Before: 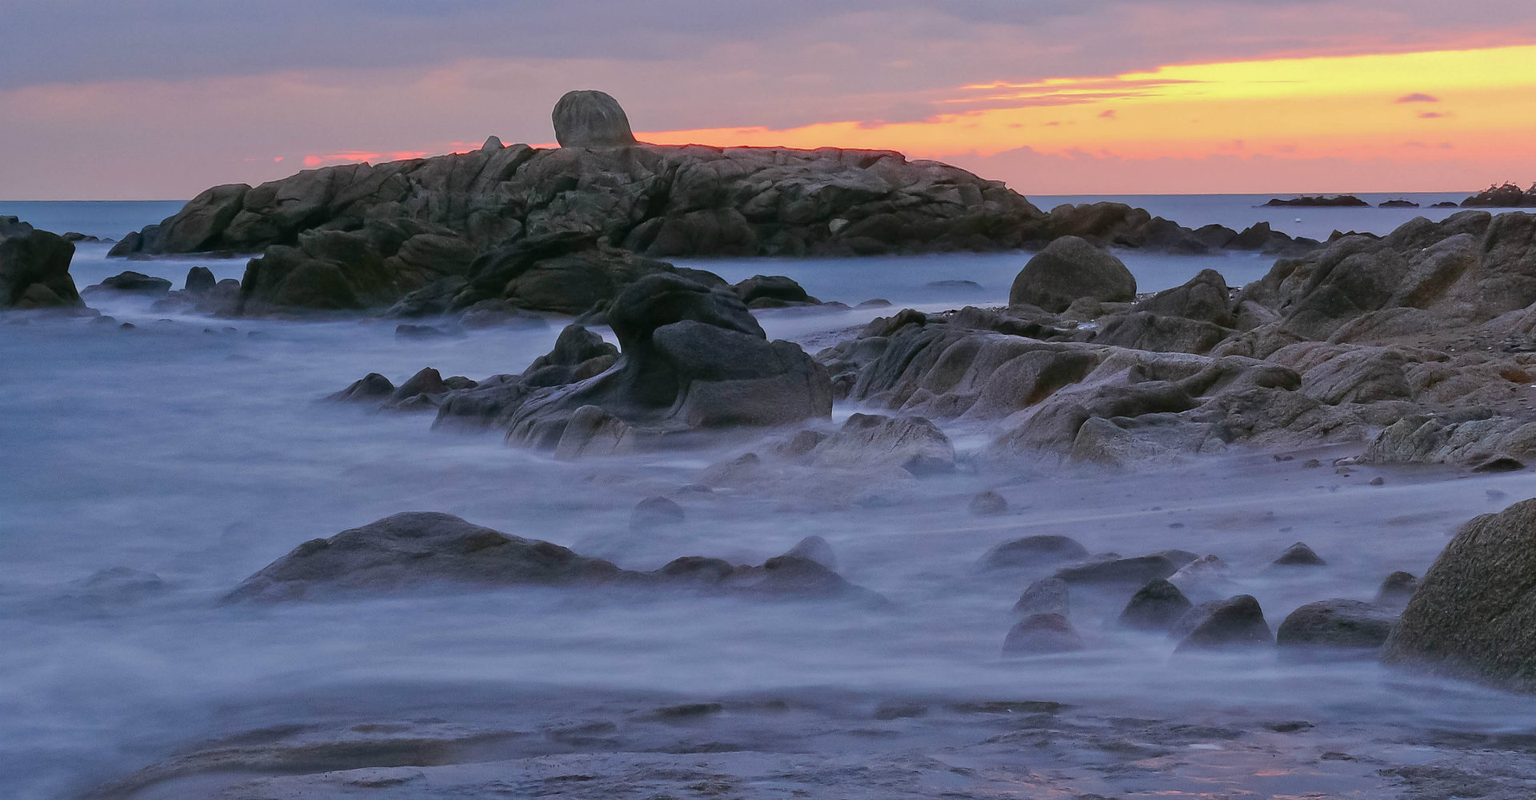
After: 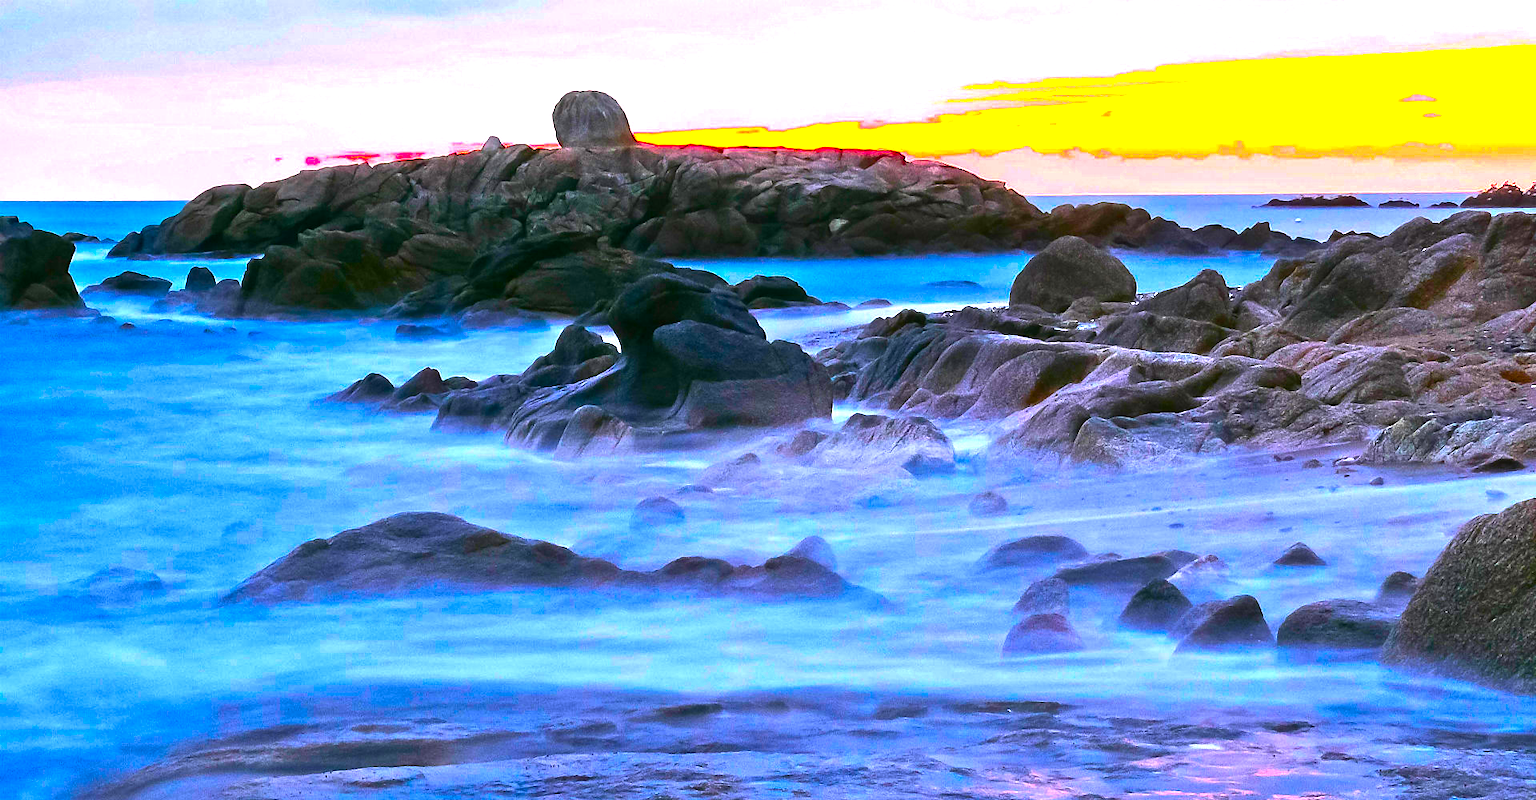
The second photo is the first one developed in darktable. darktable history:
color balance rgb: linear chroma grading › global chroma 20%, perceptual saturation grading › global saturation 65%, perceptual saturation grading › highlights 60%, perceptual saturation grading › mid-tones 50%, perceptual saturation grading › shadows 50%, perceptual brilliance grading › global brilliance 30%, perceptual brilliance grading › highlights 50%, perceptual brilliance grading › mid-tones 50%, perceptual brilliance grading › shadows -22%, global vibrance 20%
tone equalizer: on, module defaults
